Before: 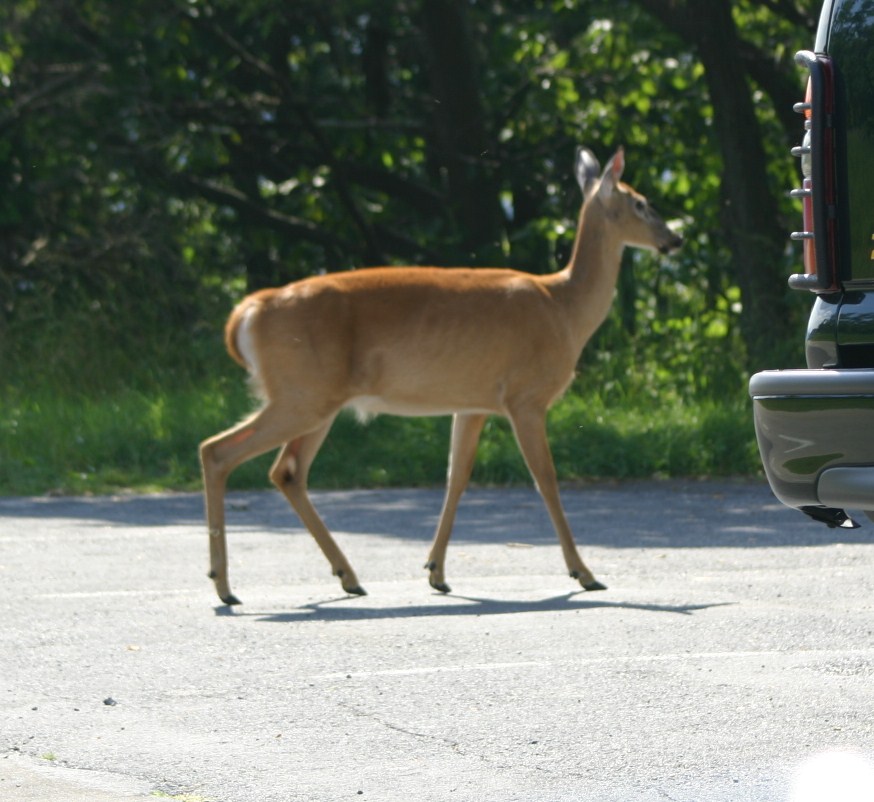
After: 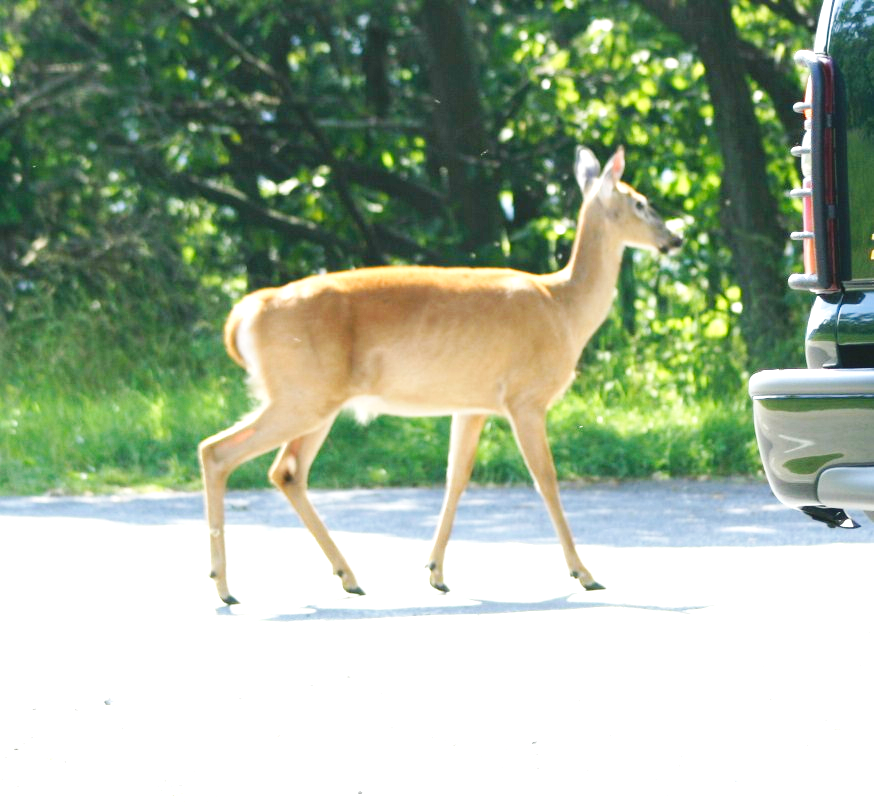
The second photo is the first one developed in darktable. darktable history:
exposure: black level correction 0, exposure 1.74 EV, compensate exposure bias true, compensate highlight preservation false
base curve: curves: ch0 [(0, 0) (0.032, 0.025) (0.121, 0.166) (0.206, 0.329) (0.605, 0.79) (1, 1)], preserve colors none
